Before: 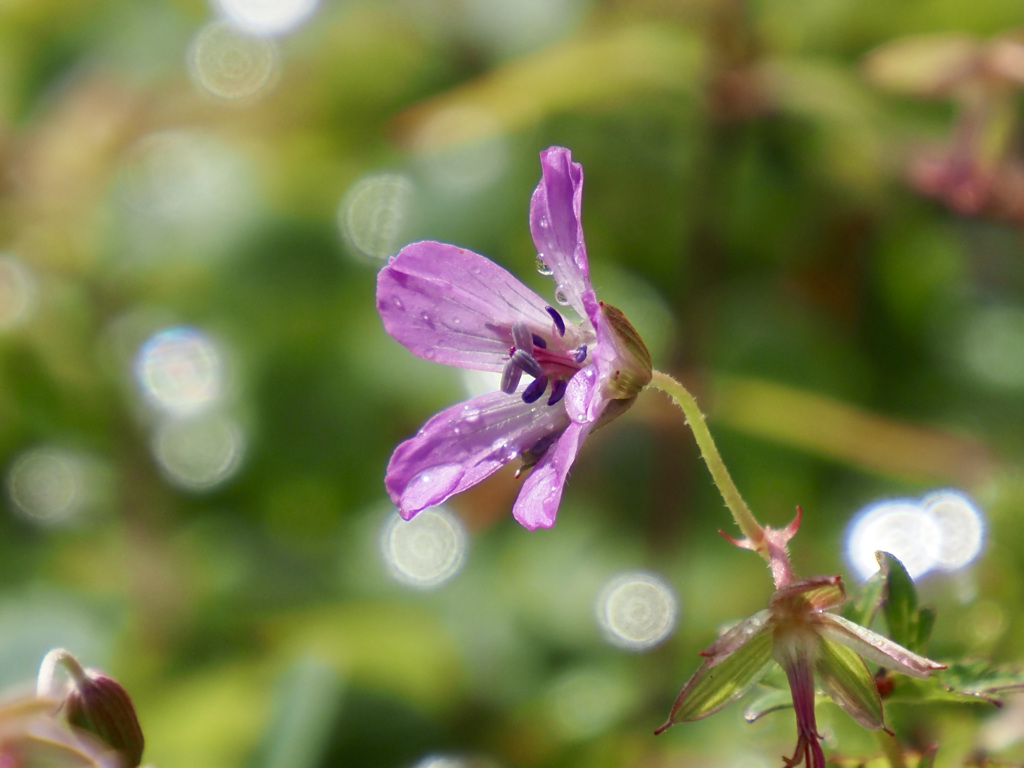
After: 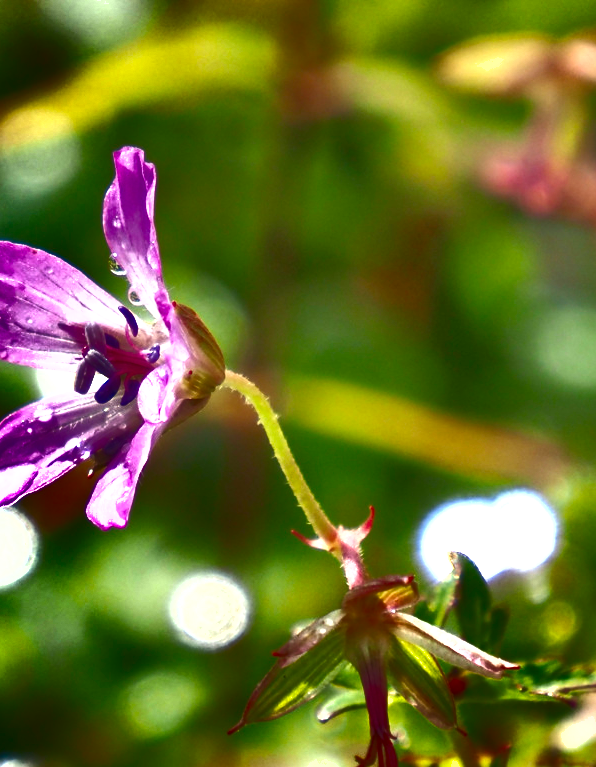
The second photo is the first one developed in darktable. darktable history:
shadows and highlights: radius 123.76, shadows 99.97, white point adjustment -3.1, highlights -98.76, soften with gaussian
crop: left 41.781%
exposure: black level correction 0, exposure 1.124 EV, compensate highlight preservation false
